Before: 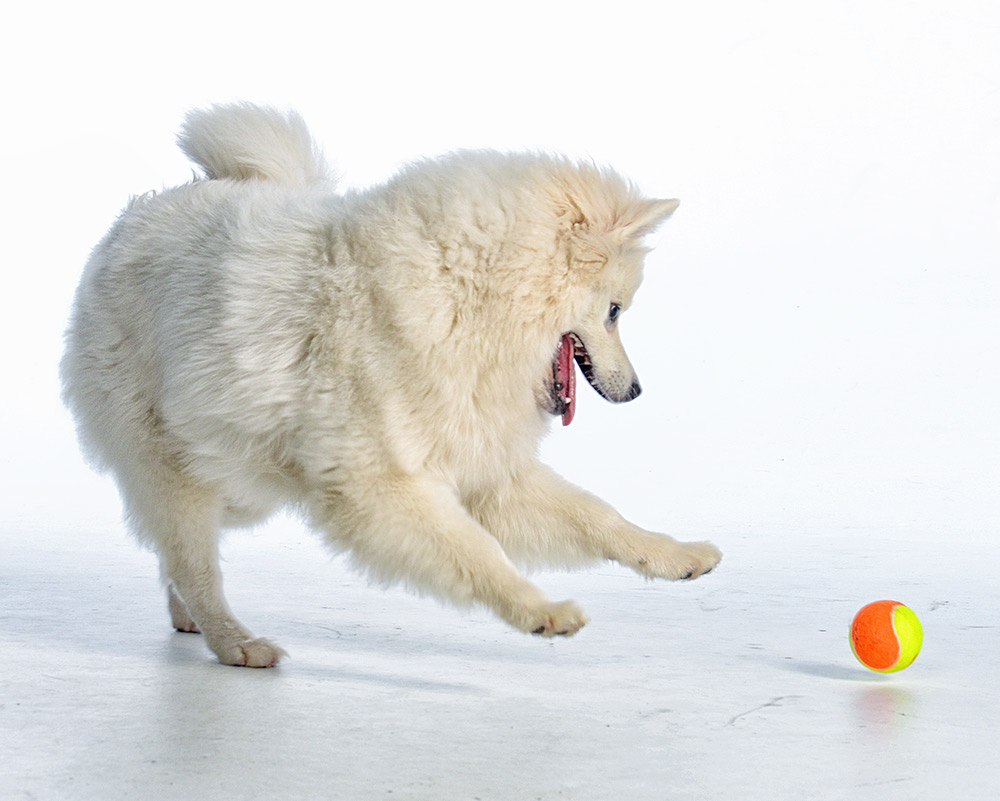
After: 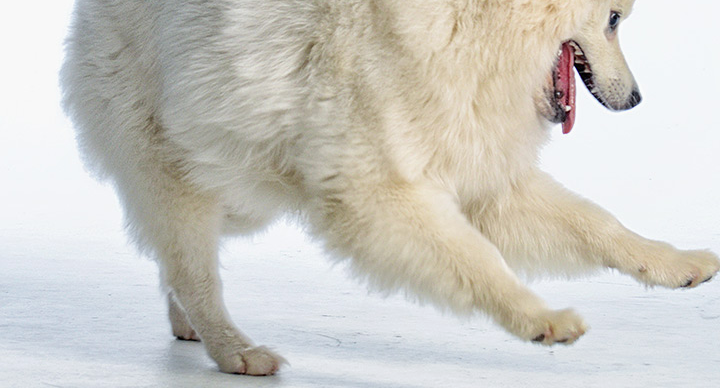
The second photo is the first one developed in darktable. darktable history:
crop: top 36.498%, right 27.964%, bottom 14.995%
exposure: exposure -0.05 EV
